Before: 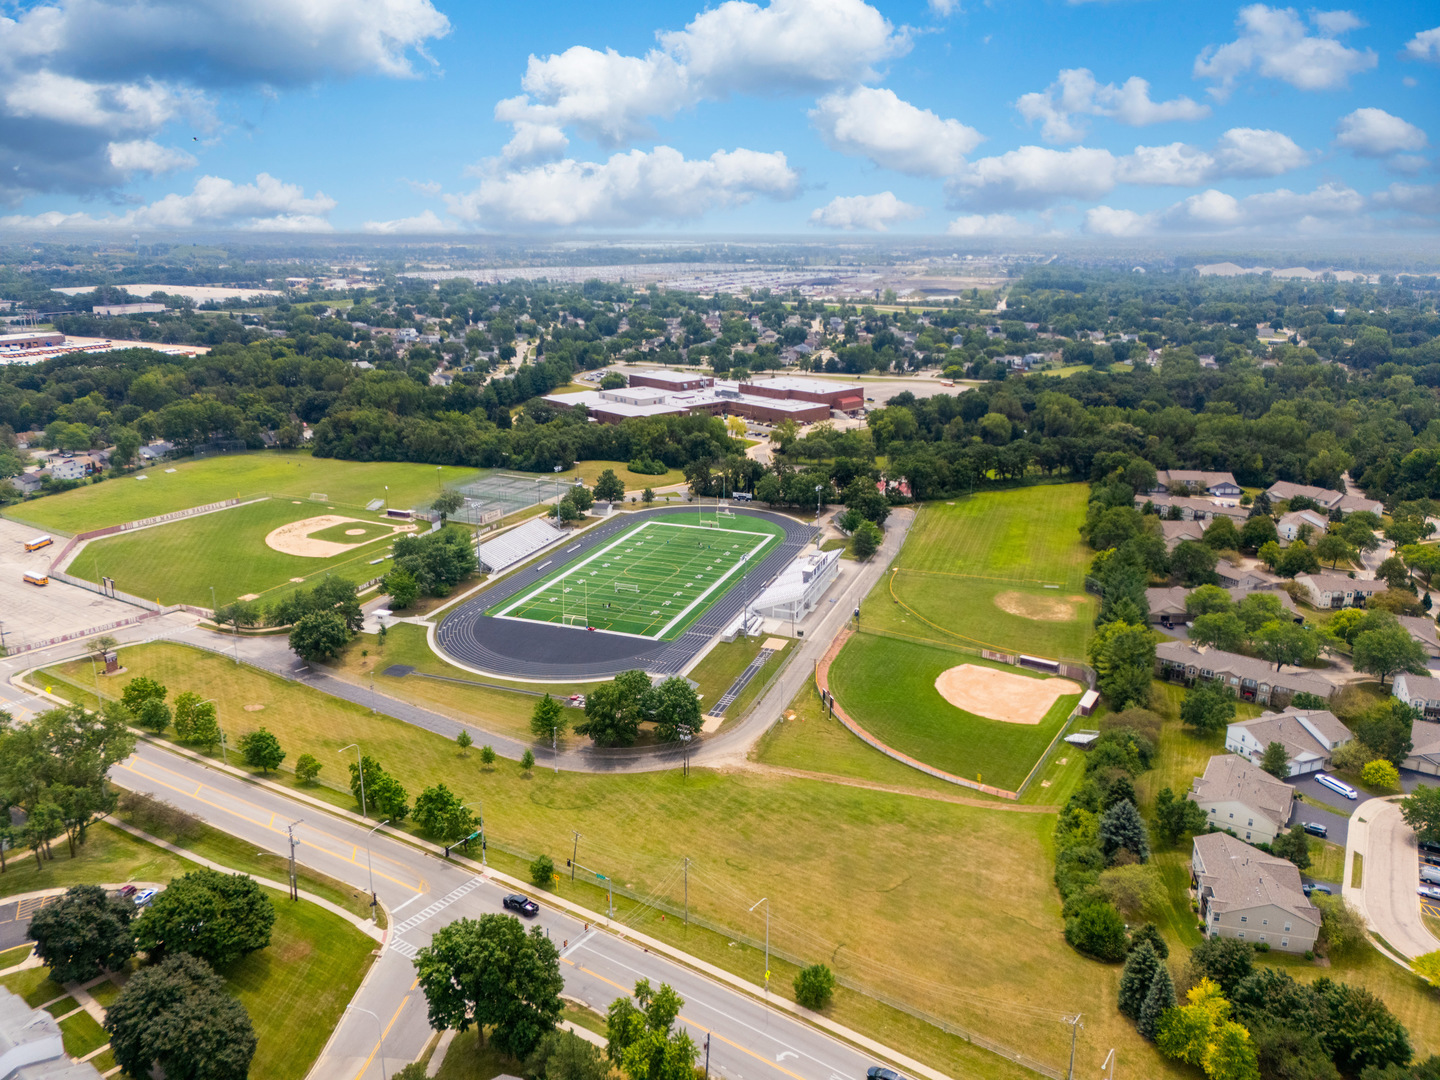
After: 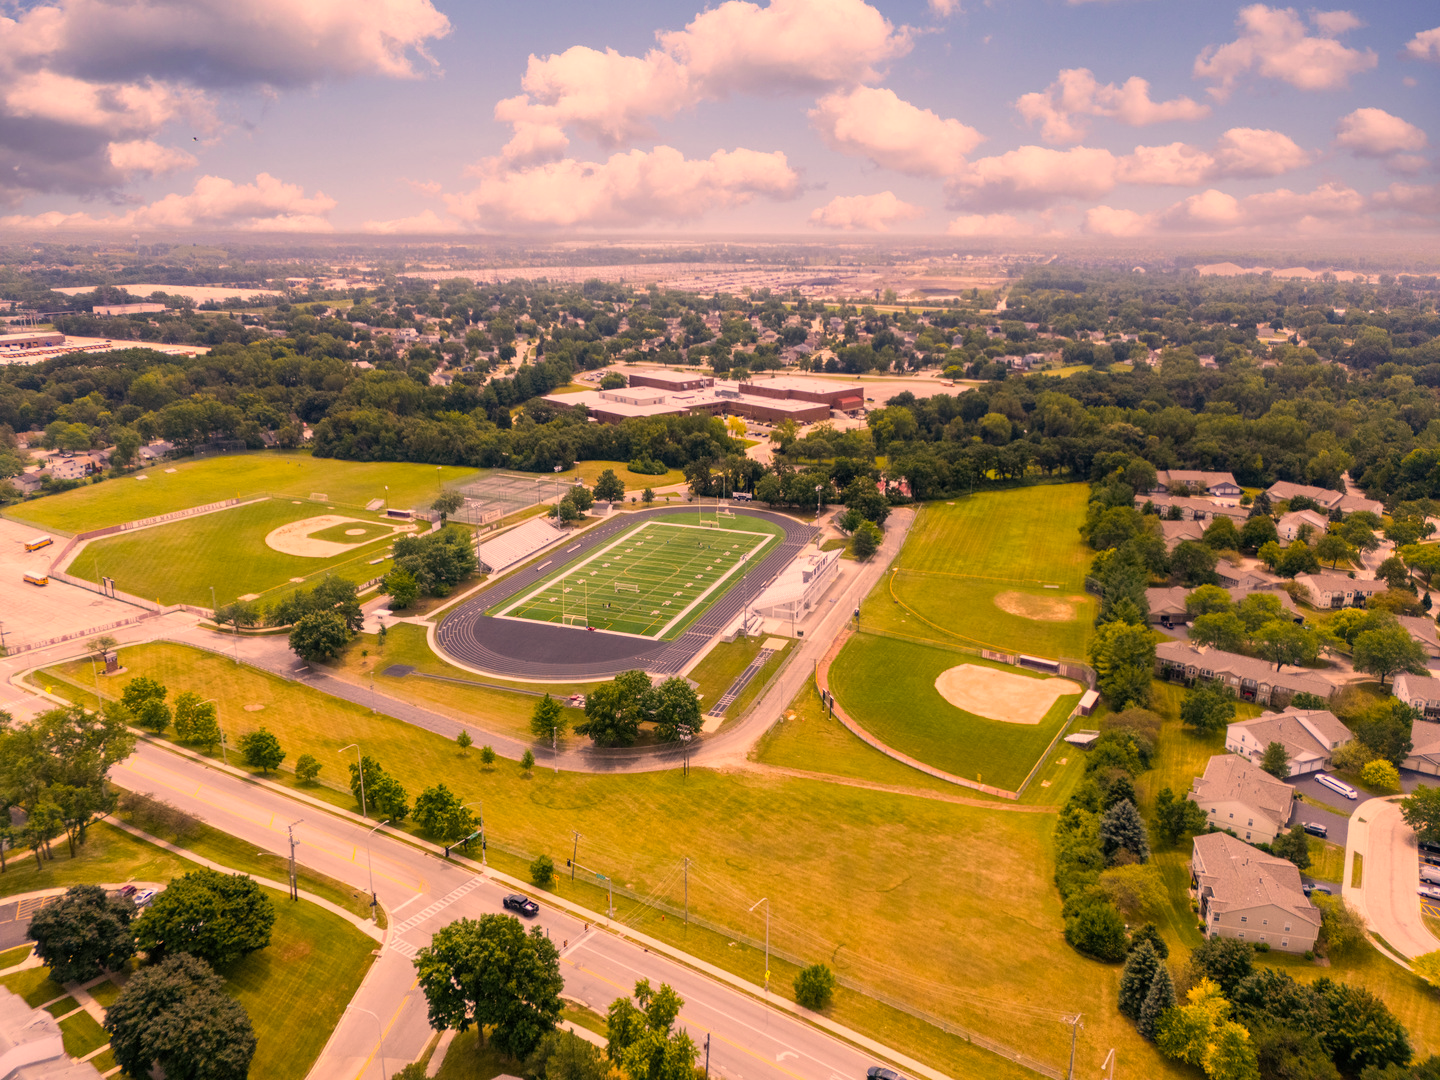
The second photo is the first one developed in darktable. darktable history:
color balance rgb: perceptual saturation grading › global saturation 30%, global vibrance 10%
color correction: highlights a* 40, highlights b* 40, saturation 0.69
